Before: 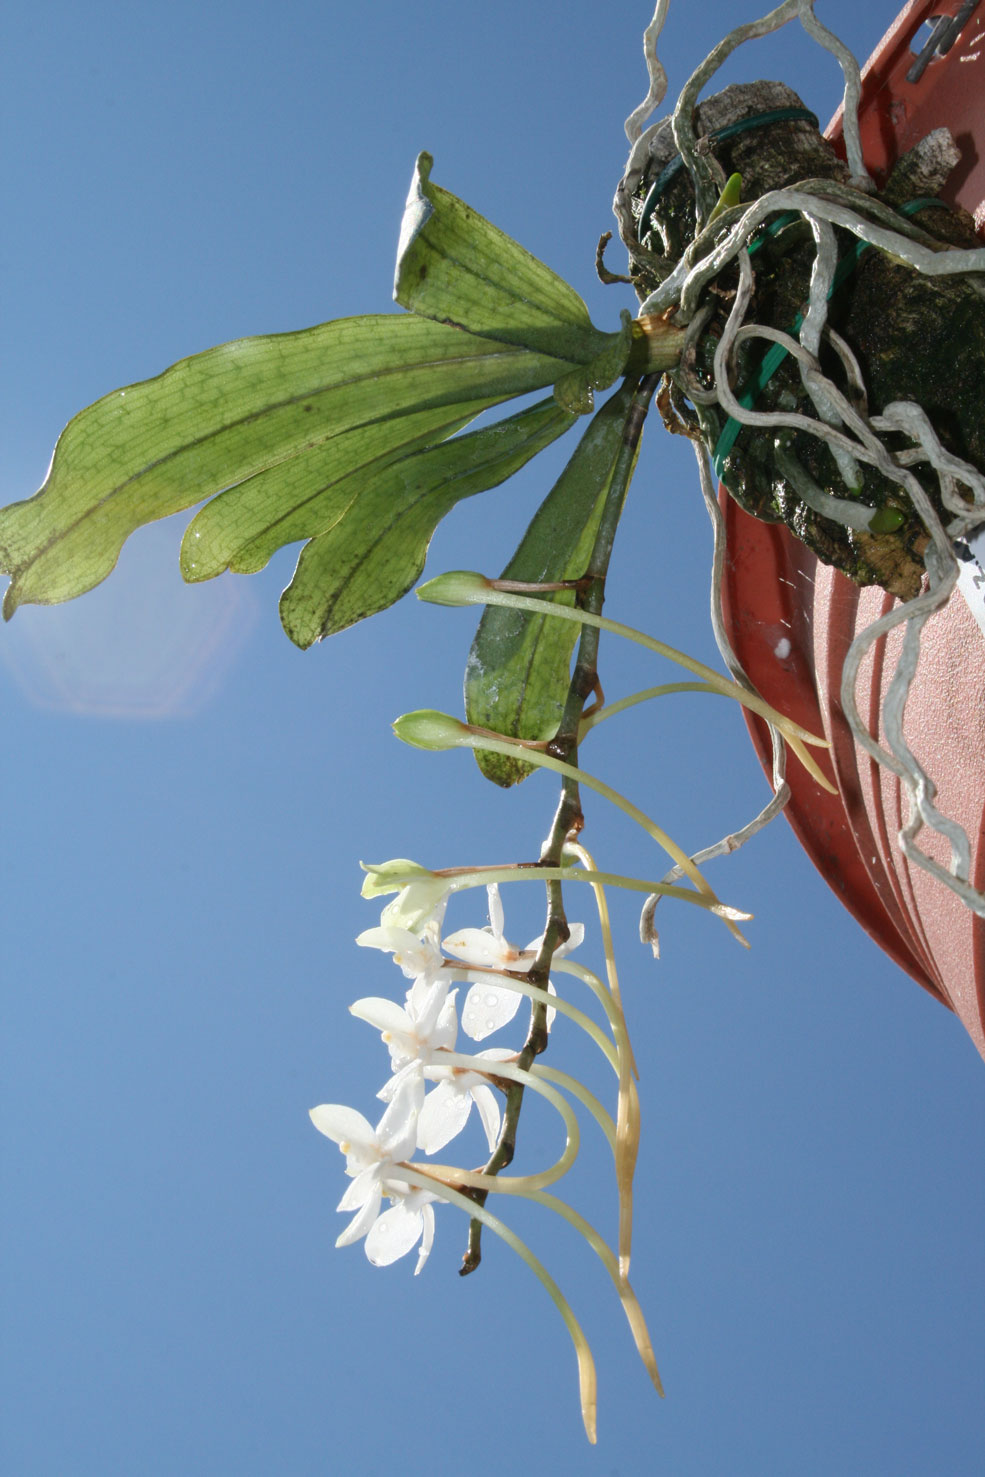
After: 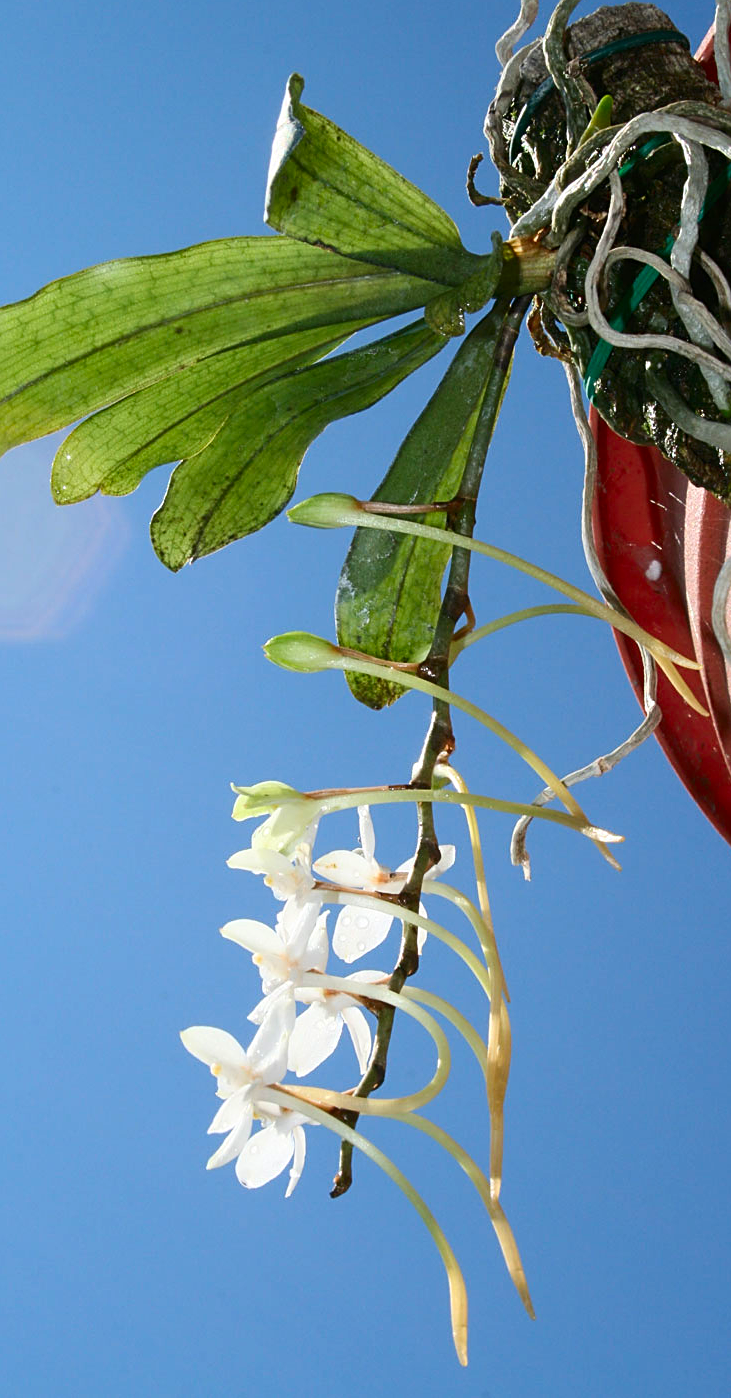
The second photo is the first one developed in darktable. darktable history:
sharpen: amount 0.49
contrast brightness saturation: contrast 0.163, saturation 0.33
crop and rotate: left 13.127%, top 5.32%, right 12.622%
